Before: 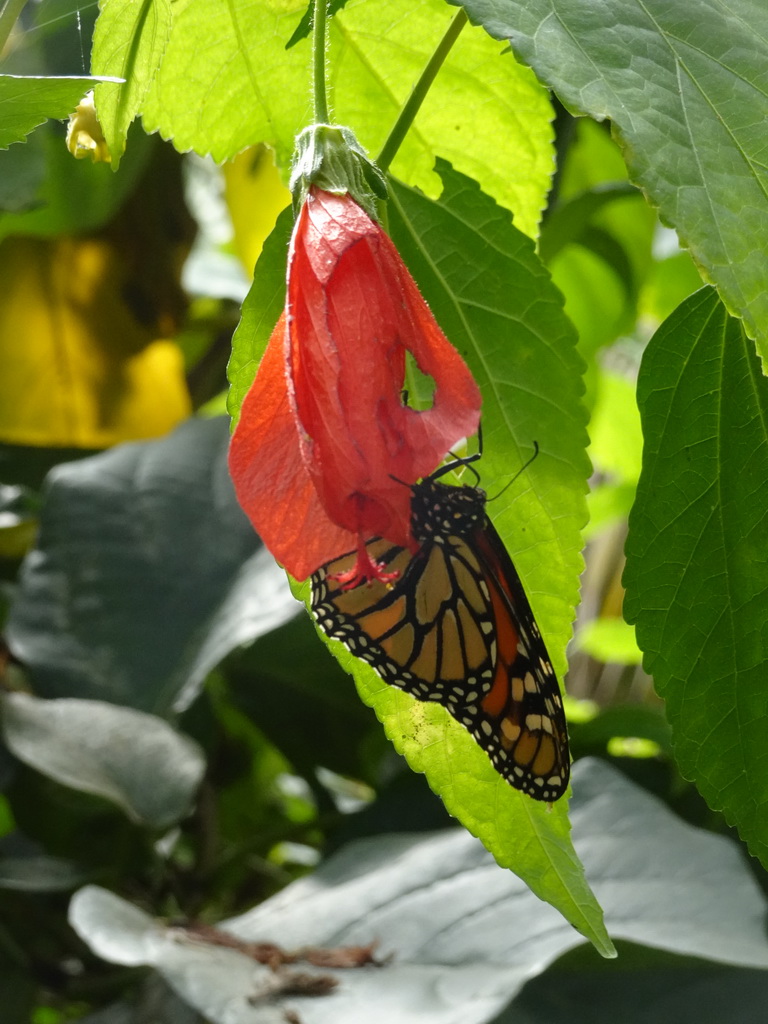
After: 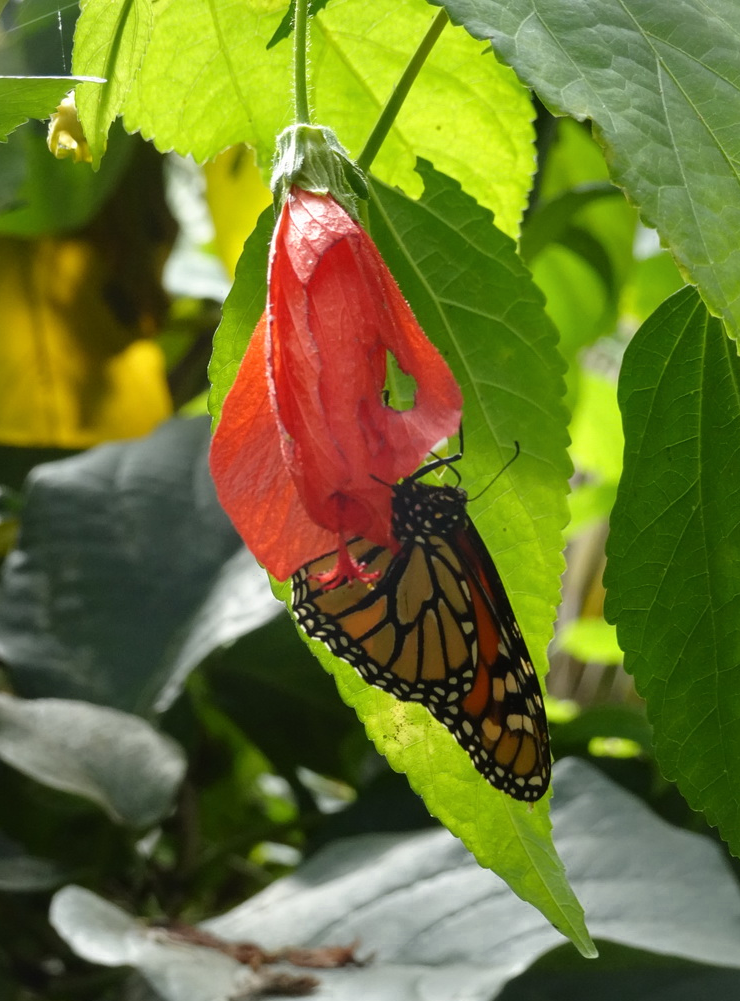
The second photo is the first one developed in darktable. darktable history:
color zones: curves: ch0 [(0, 0.497) (0.143, 0.5) (0.286, 0.5) (0.429, 0.483) (0.571, 0.116) (0.714, -0.006) (0.857, 0.28) (1, 0.497)]
crop and rotate: left 2.536%, right 1.107%, bottom 2.246%
